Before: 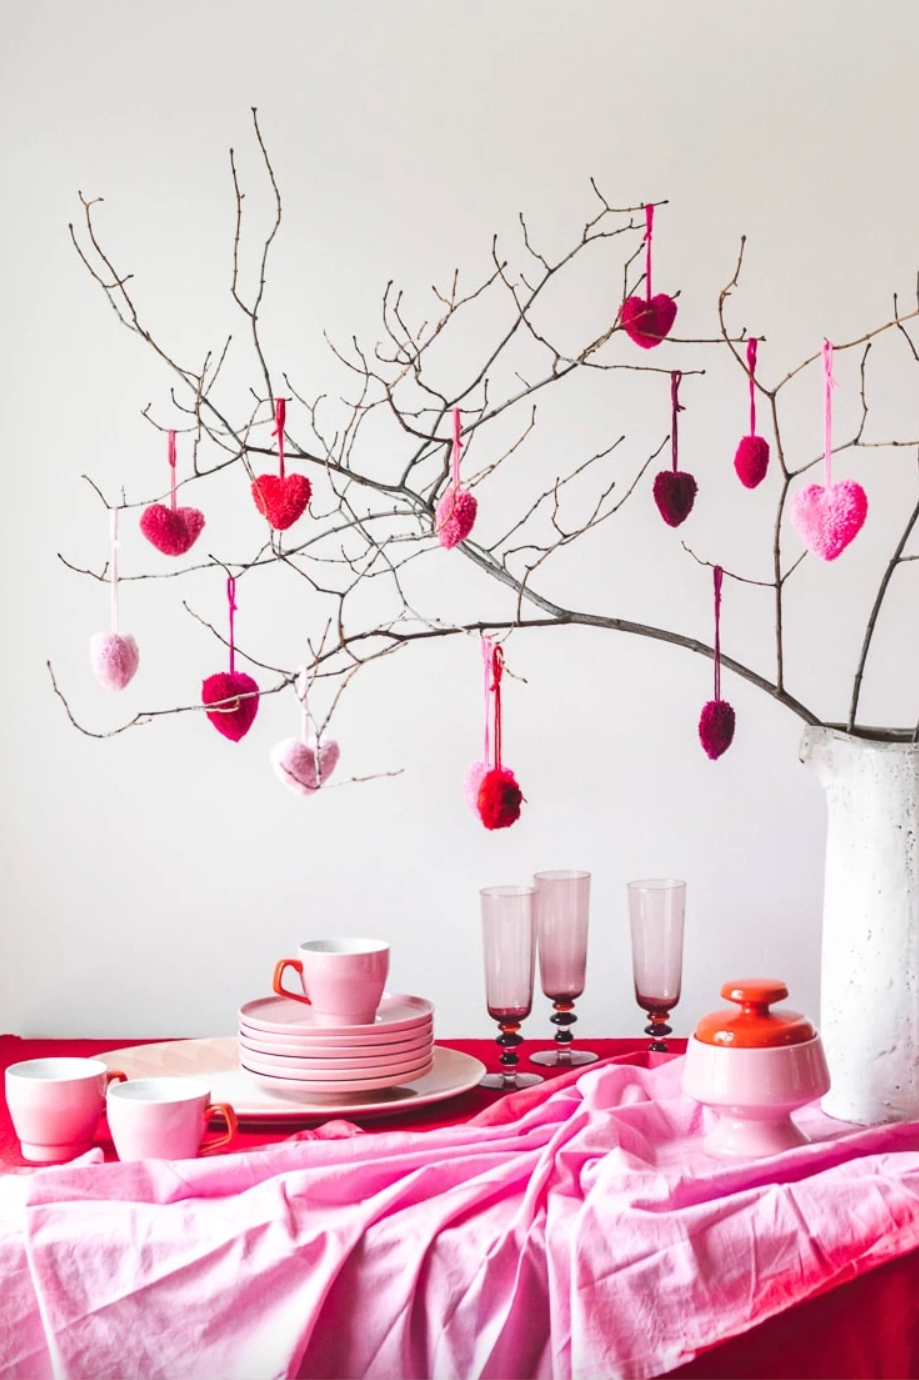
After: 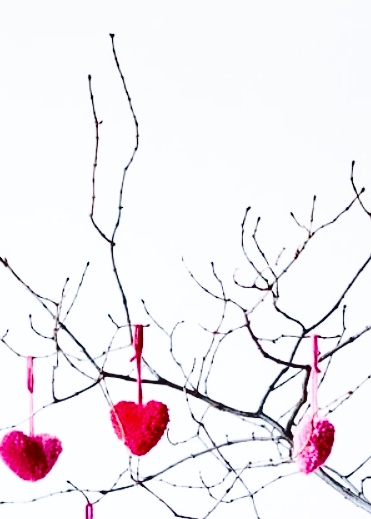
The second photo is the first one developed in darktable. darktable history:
color calibration: illuminant custom, x 0.371, y 0.381, temperature 4282.52 K
crop: left 15.542%, top 5.423%, right 44.063%, bottom 56.949%
base curve: curves: ch0 [(0, 0) (0.007, 0.004) (0.027, 0.03) (0.046, 0.07) (0.207, 0.54) (0.442, 0.872) (0.673, 0.972) (1, 1)], preserve colors none
shadows and highlights: shadows 4.81, soften with gaussian
